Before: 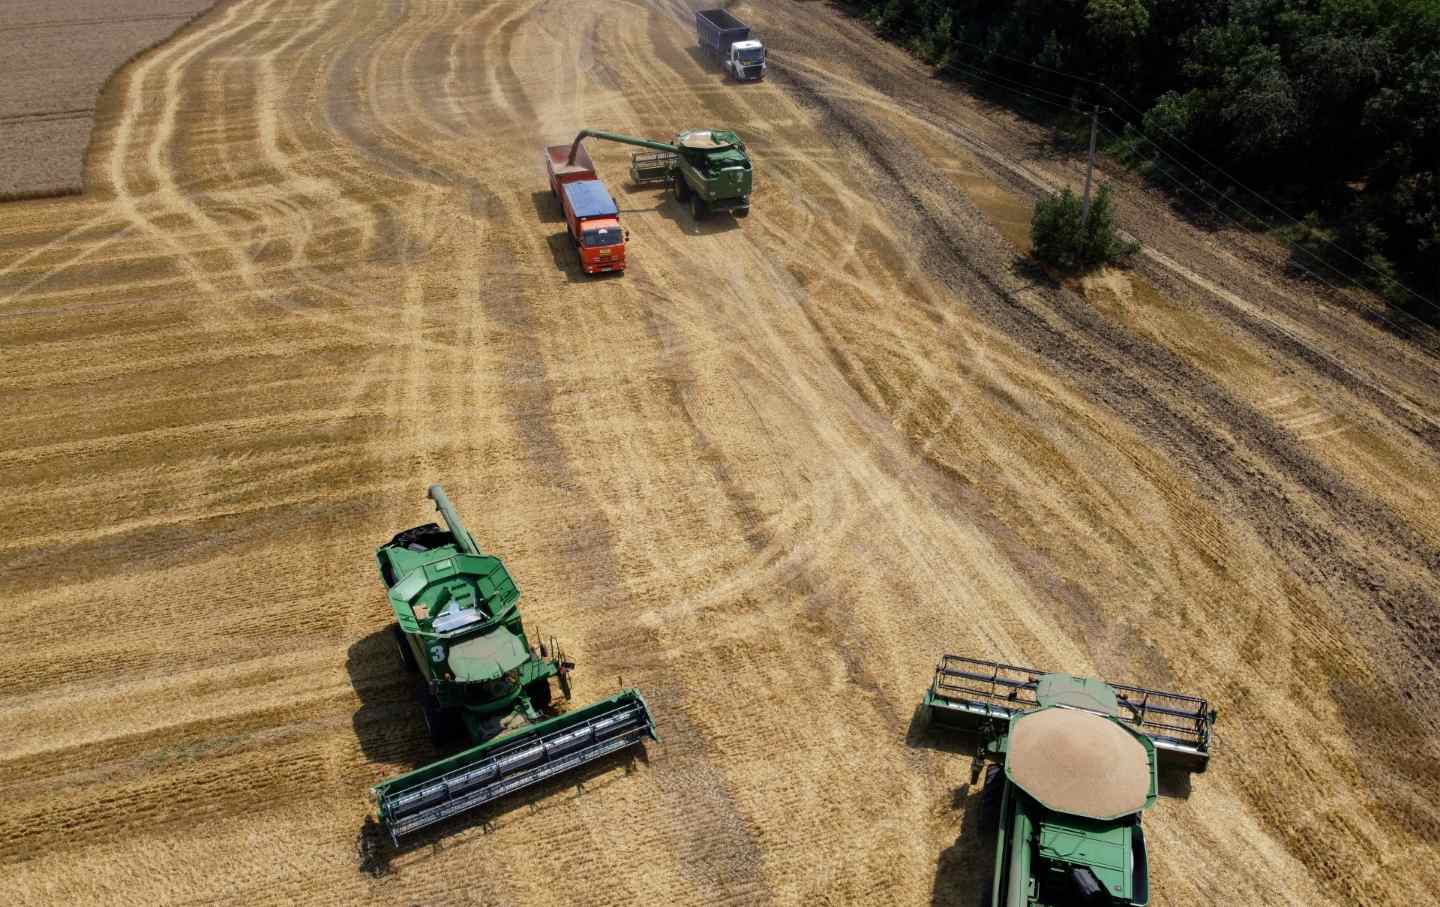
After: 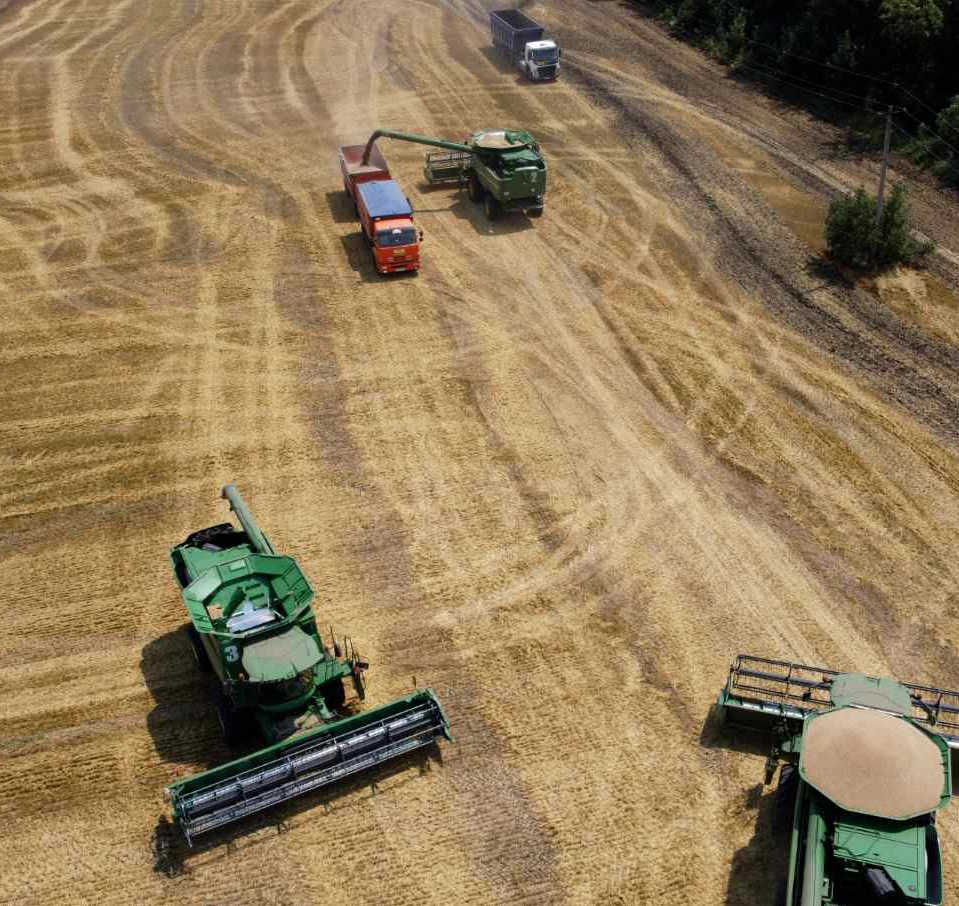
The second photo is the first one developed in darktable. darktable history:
tone equalizer: edges refinement/feathering 500, mask exposure compensation -1.57 EV, preserve details no
crop and rotate: left 14.371%, right 18.964%
